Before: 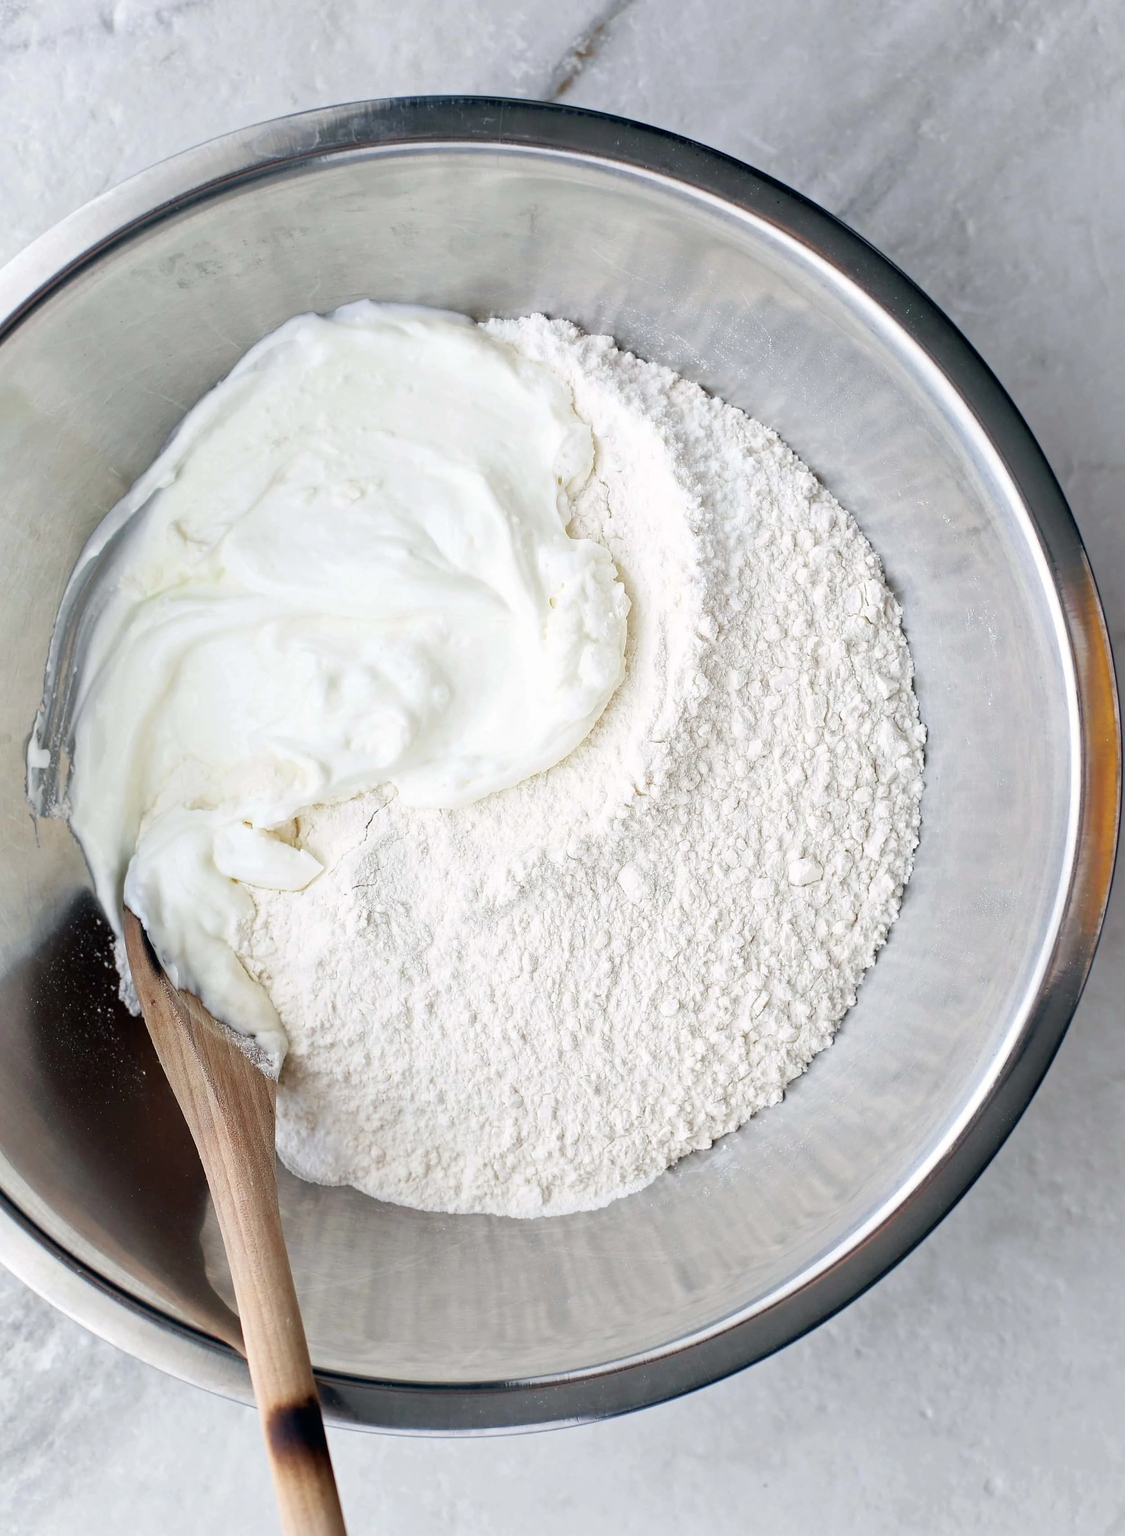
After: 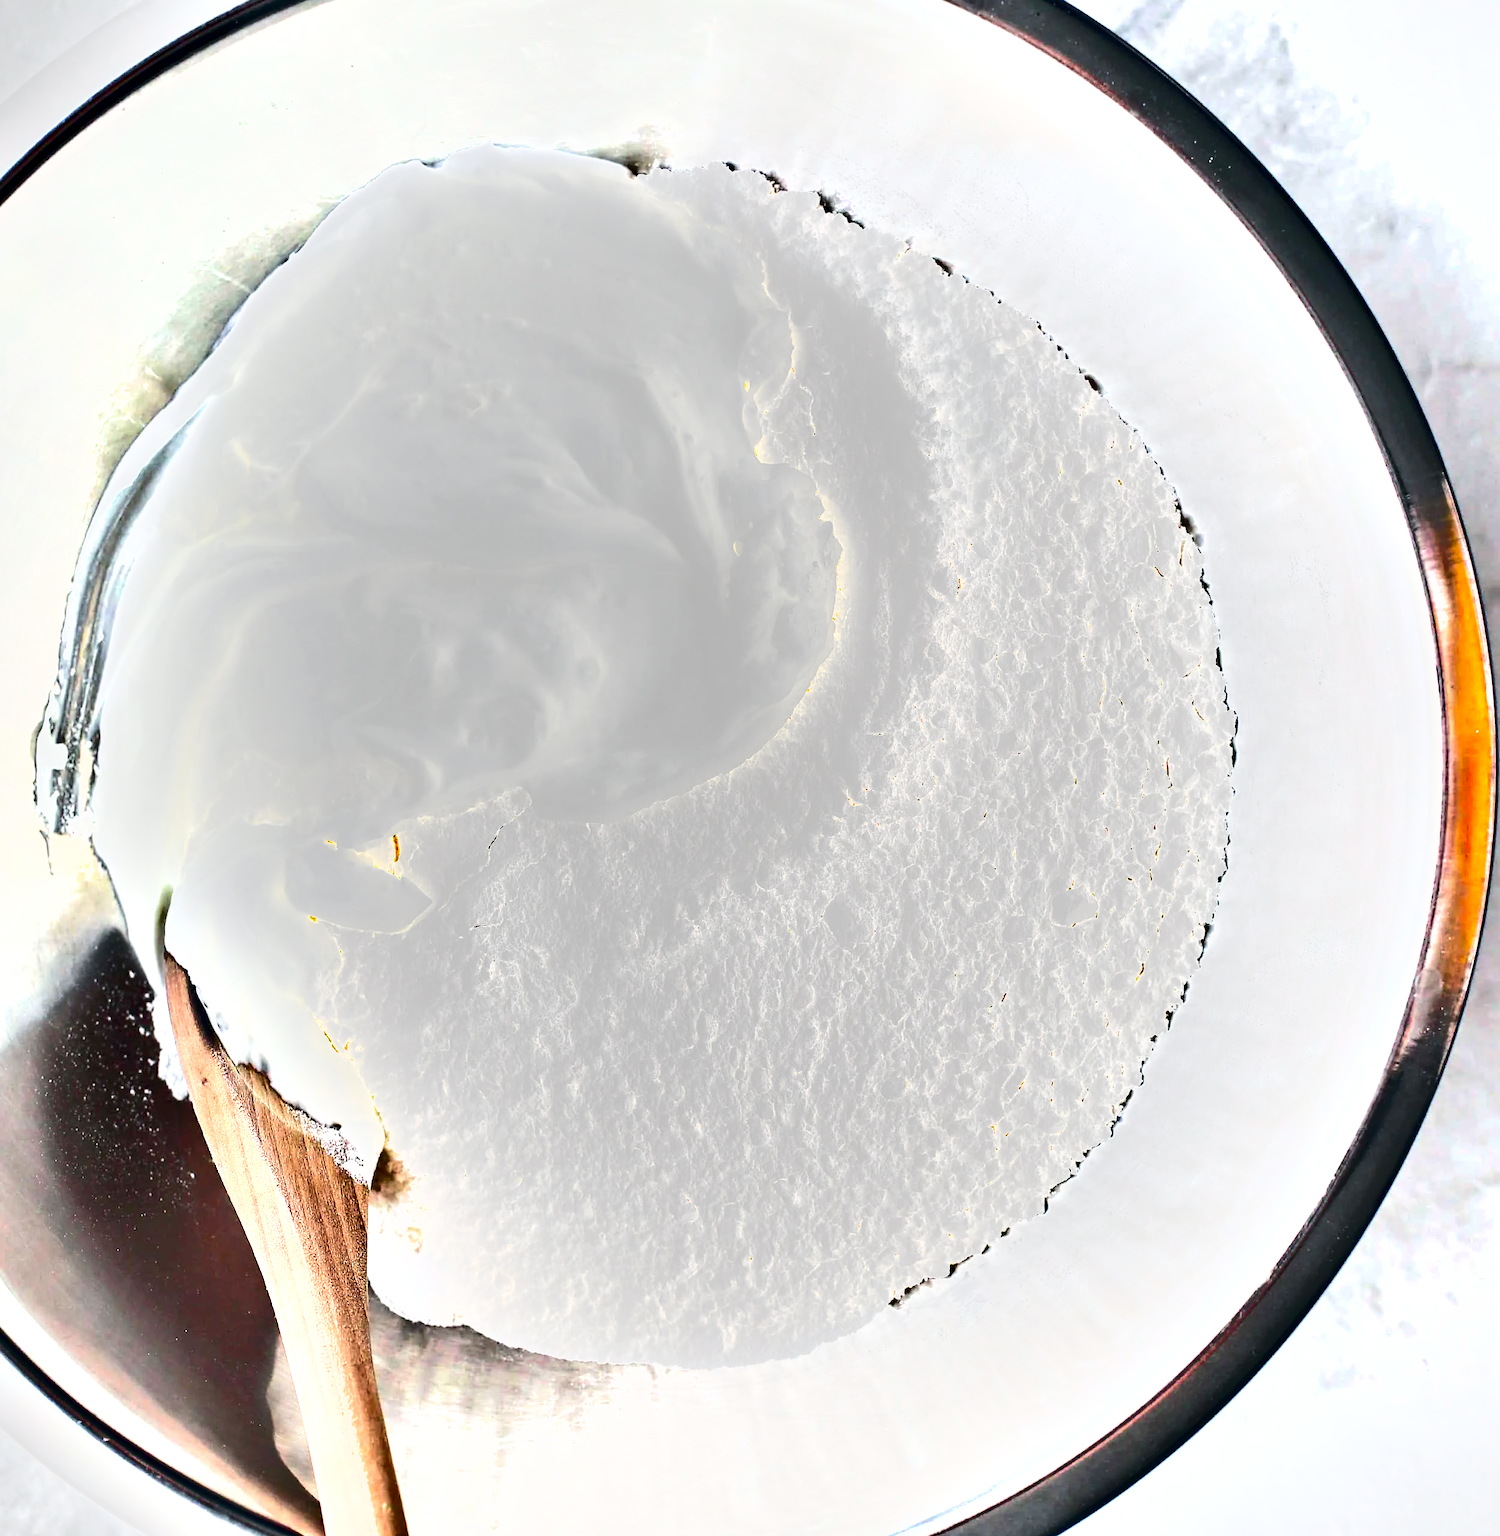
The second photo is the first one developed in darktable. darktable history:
tone curve: curves: ch0 [(0, 0.003) (0.117, 0.101) (0.257, 0.246) (0.408, 0.432) (0.632, 0.716) (0.795, 0.884) (1, 1)]; ch1 [(0, 0) (0.227, 0.197) (0.405, 0.421) (0.501, 0.501) (0.522, 0.526) (0.546, 0.564) (0.589, 0.602) (0.696, 0.761) (0.976, 0.992)]; ch2 [(0, 0) (0.208, 0.176) (0.377, 0.38) (0.5, 0.5) (0.537, 0.534) (0.571, 0.577) (0.627, 0.64) (0.698, 0.76) (1, 1)], color space Lab, independent channels, preserve colors none
crop and rotate: top 12.5%, bottom 12.5%
exposure: black level correction 0, exposure 1.675 EV, compensate exposure bias true, compensate highlight preservation false
shadows and highlights: radius 100.41, shadows 50.55, highlights -64.36, highlights color adjustment 49.82%, soften with gaussian
